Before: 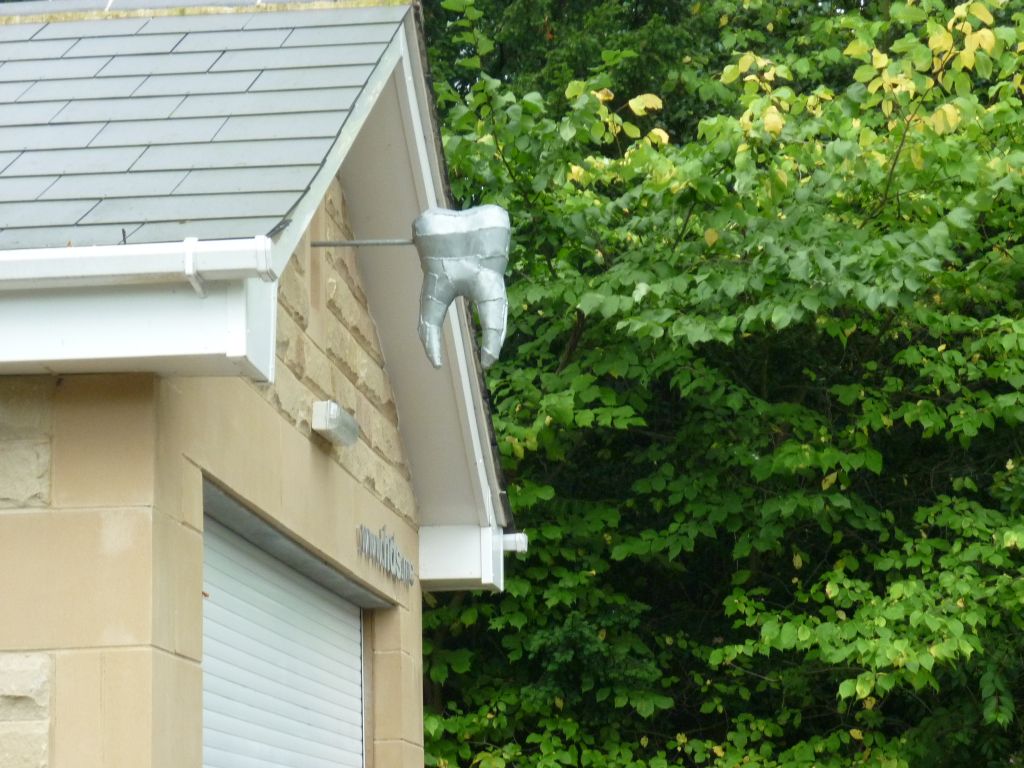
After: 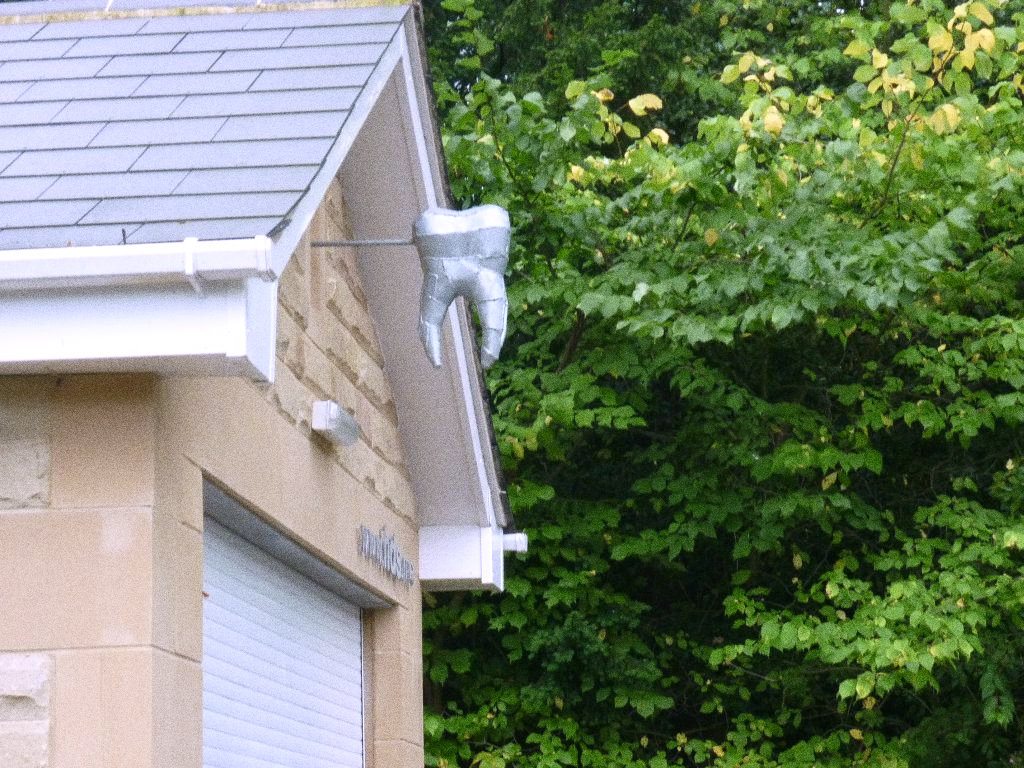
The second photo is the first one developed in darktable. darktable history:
white balance: red 1.042, blue 1.17
grain: coarseness 0.09 ISO, strength 40%
